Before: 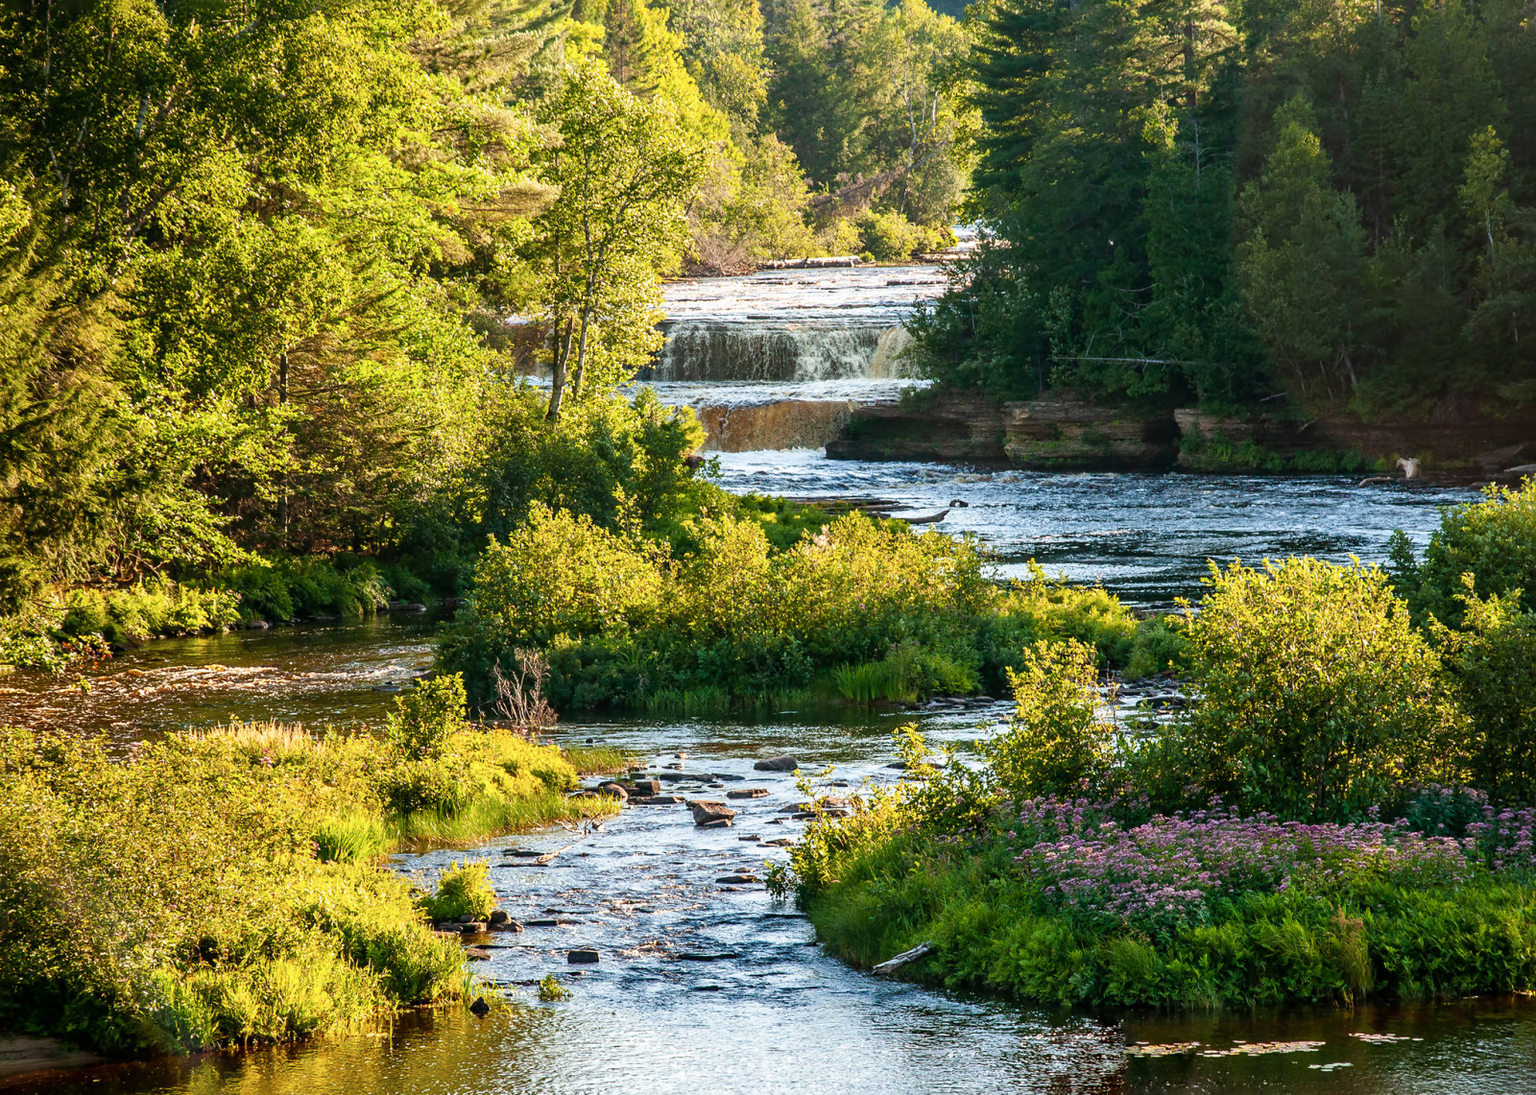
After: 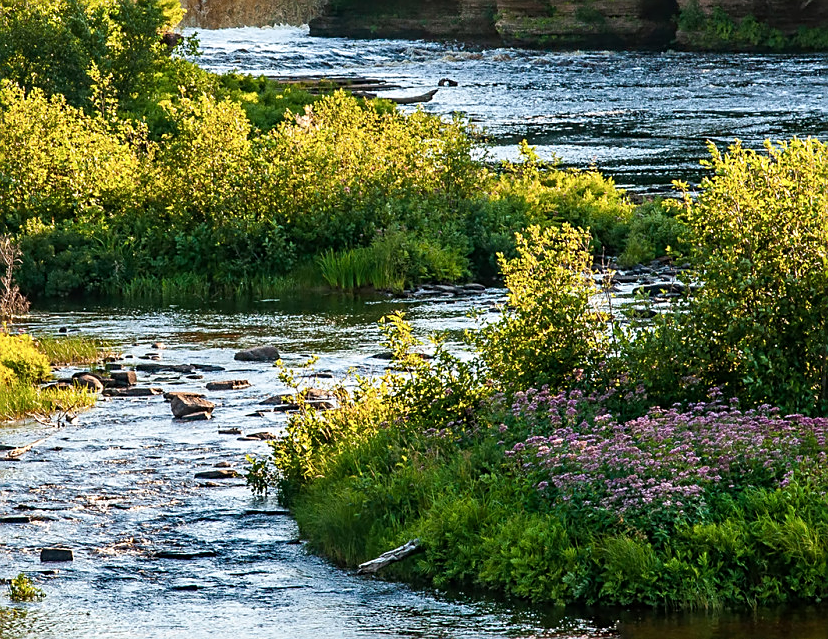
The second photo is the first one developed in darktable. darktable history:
sharpen: on, module defaults
crop: left 34.479%, top 38.822%, right 13.718%, bottom 5.172%
